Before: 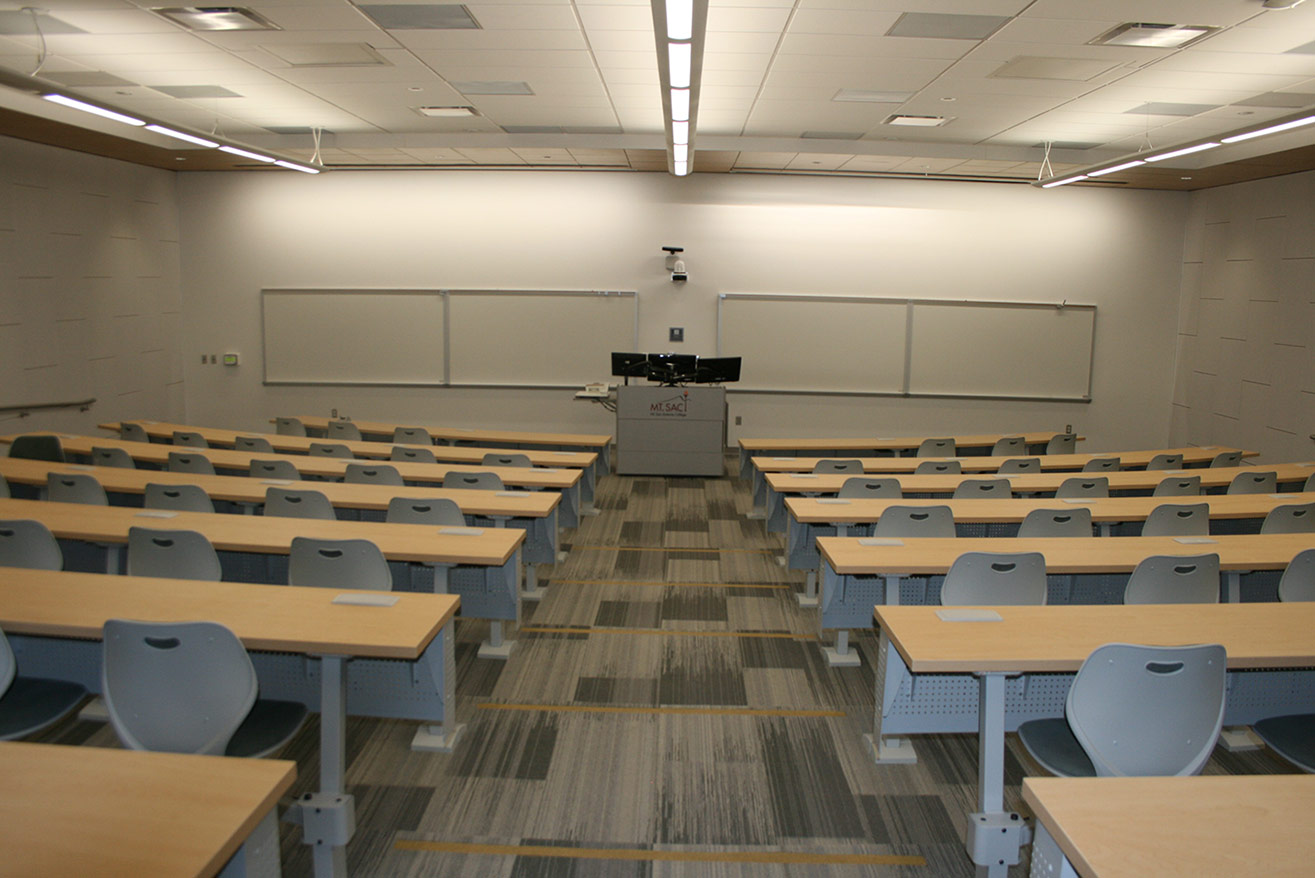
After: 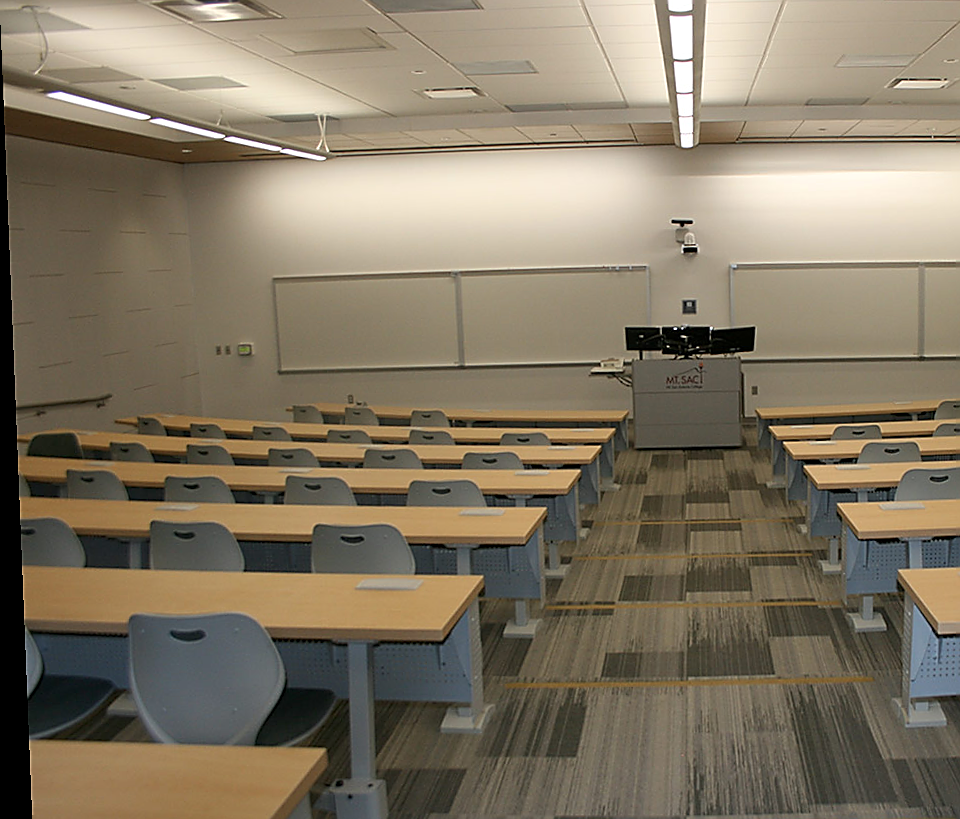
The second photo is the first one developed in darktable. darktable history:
sharpen: radius 1.4, amount 1.25, threshold 0.7
rotate and perspective: rotation -2.29°, automatic cropping off
exposure: black level correction 0.001, exposure 0.014 EV, compensate highlight preservation false
crop: top 5.803%, right 27.864%, bottom 5.804%
